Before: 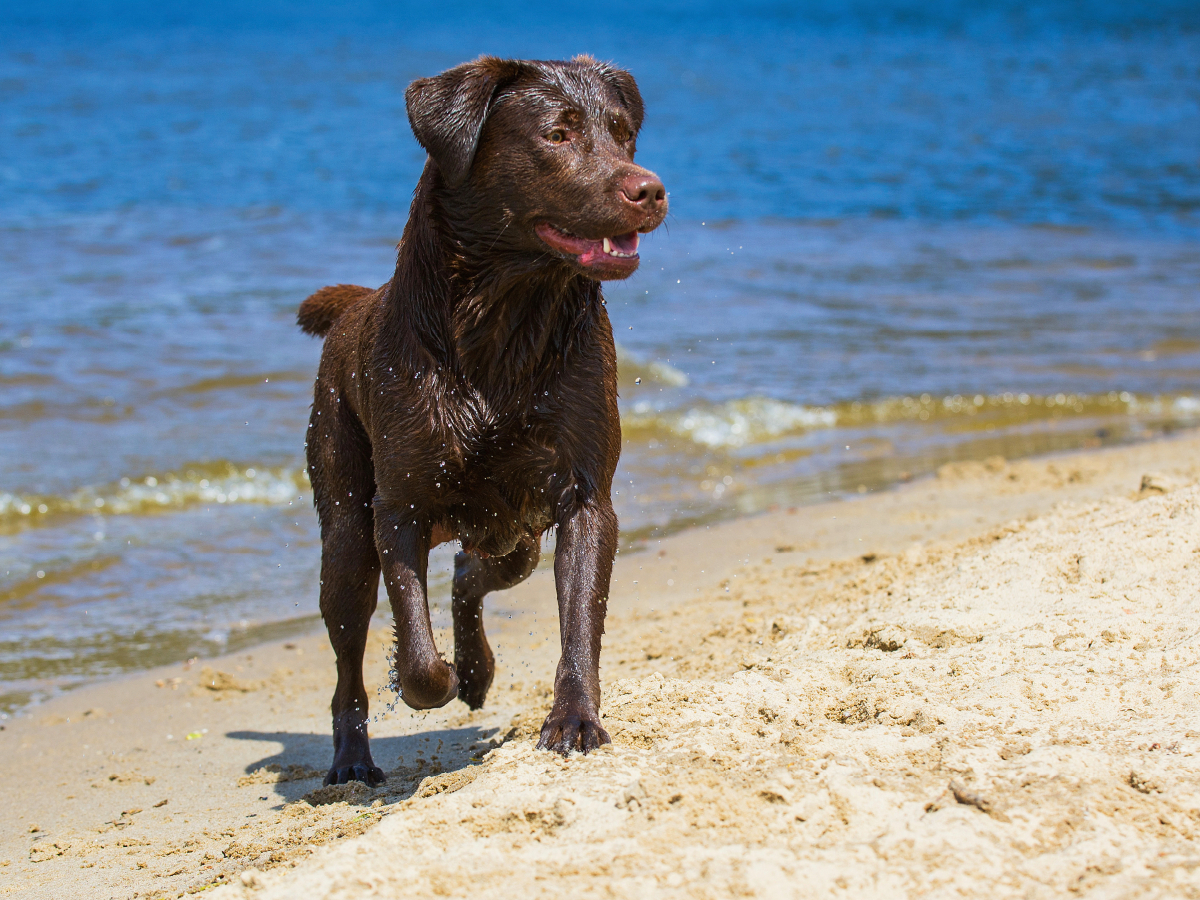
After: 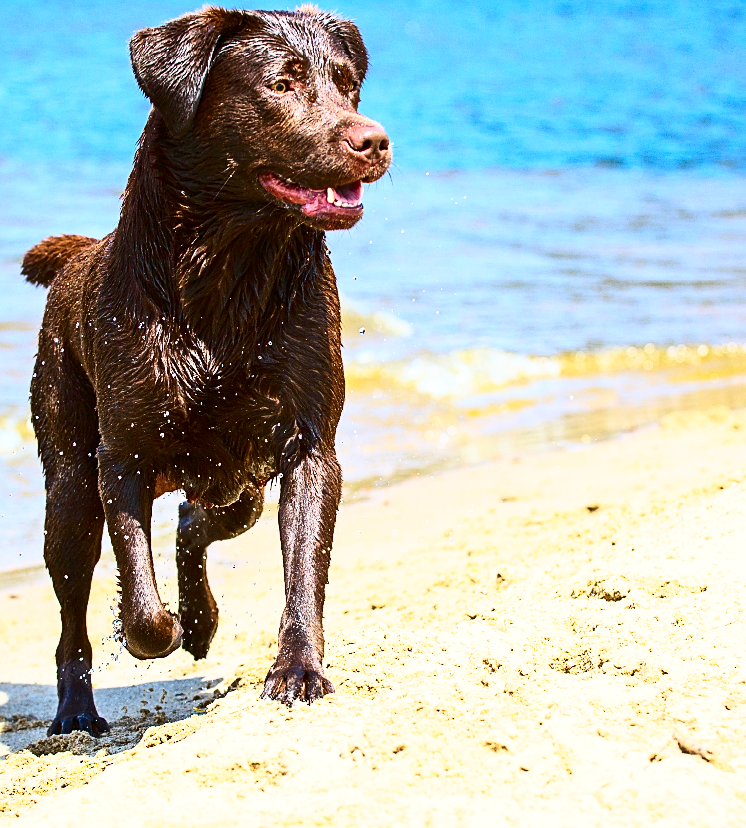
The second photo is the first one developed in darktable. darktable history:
base curve: curves: ch0 [(0, 0) (0.204, 0.334) (0.55, 0.733) (1, 1)], preserve colors none
exposure: exposure 0.342 EV, compensate highlight preservation false
sharpen: on, module defaults
contrast brightness saturation: contrast 0.403, brightness 0.047, saturation 0.264
crop and rotate: left 23.059%, top 5.643%, right 14.71%, bottom 2.287%
